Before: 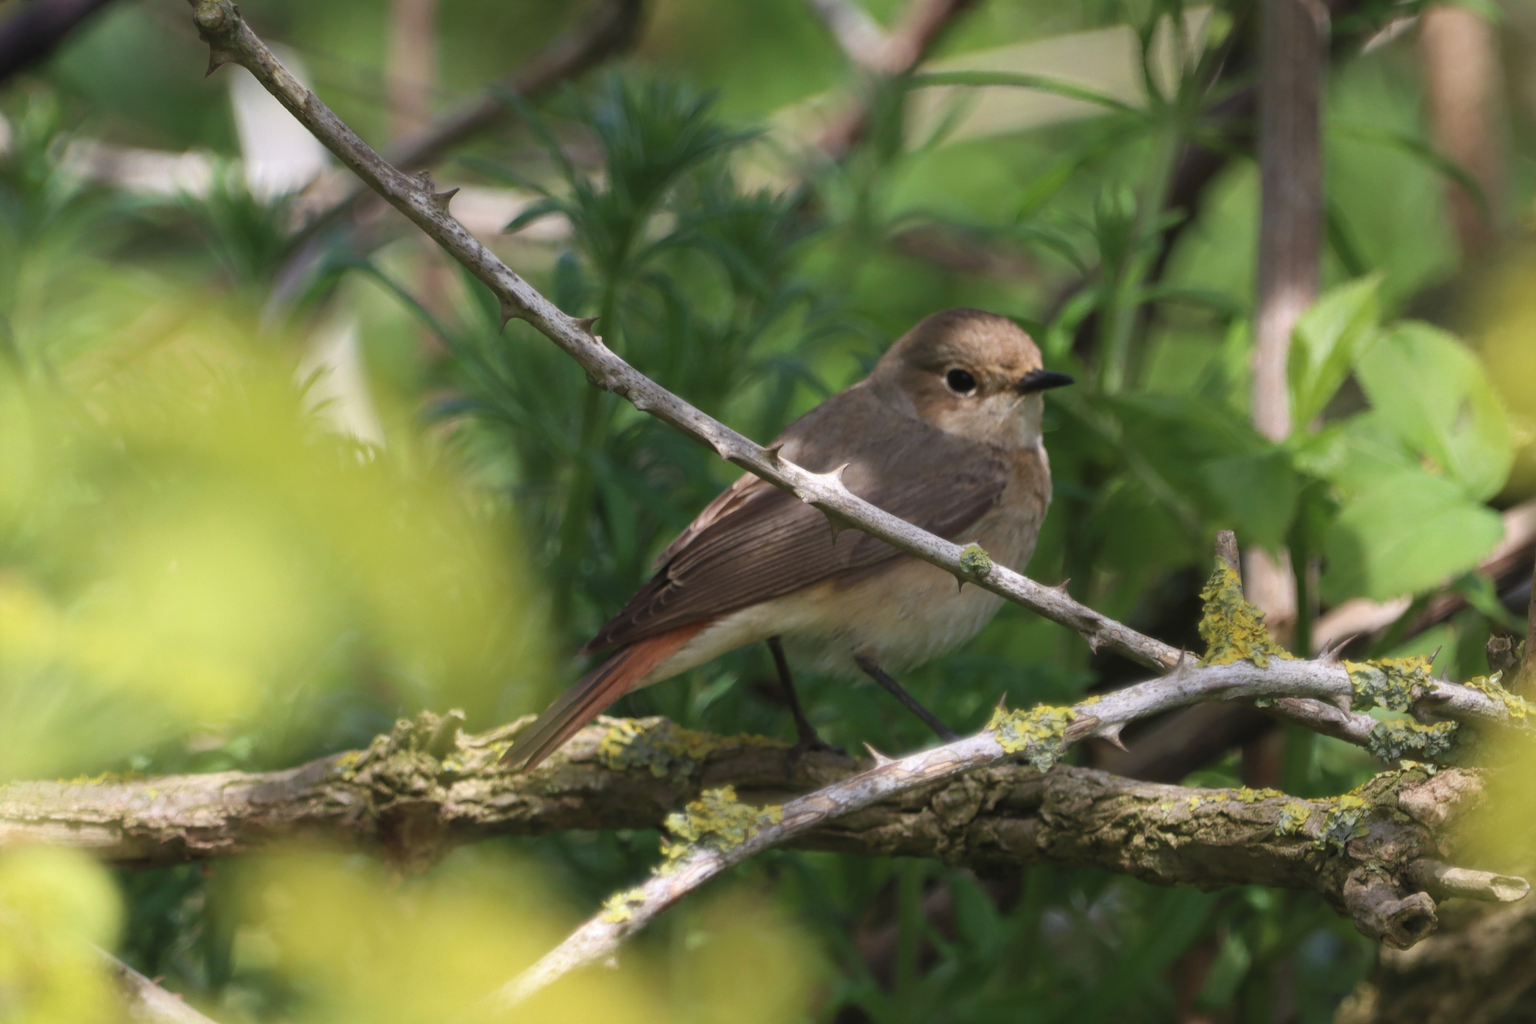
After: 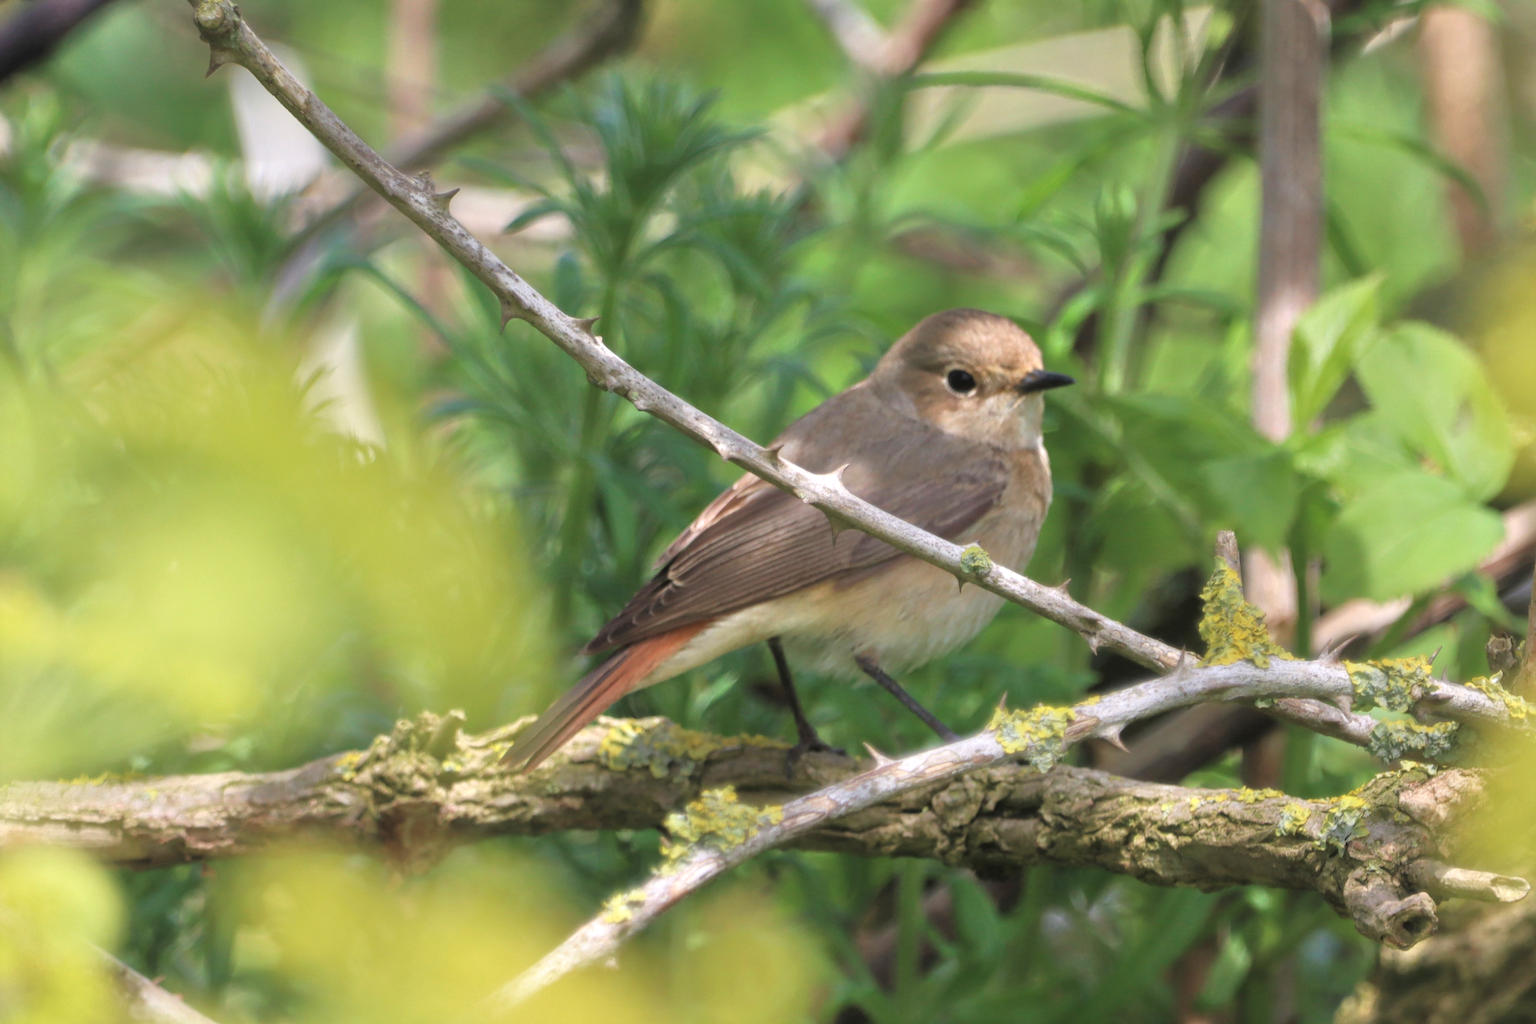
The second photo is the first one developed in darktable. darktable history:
tone equalizer: -7 EV 0.151 EV, -6 EV 0.623 EV, -5 EV 1.18 EV, -4 EV 1.32 EV, -3 EV 1.17 EV, -2 EV 0.6 EV, -1 EV 0.159 EV, mask exposure compensation -0.5 EV
